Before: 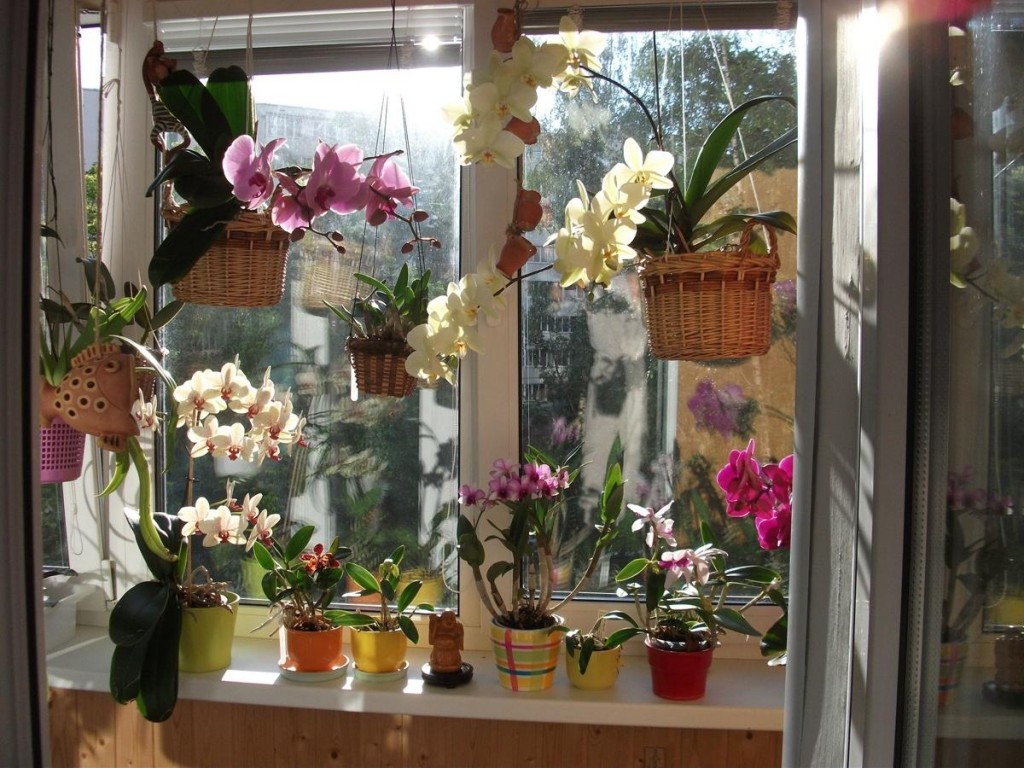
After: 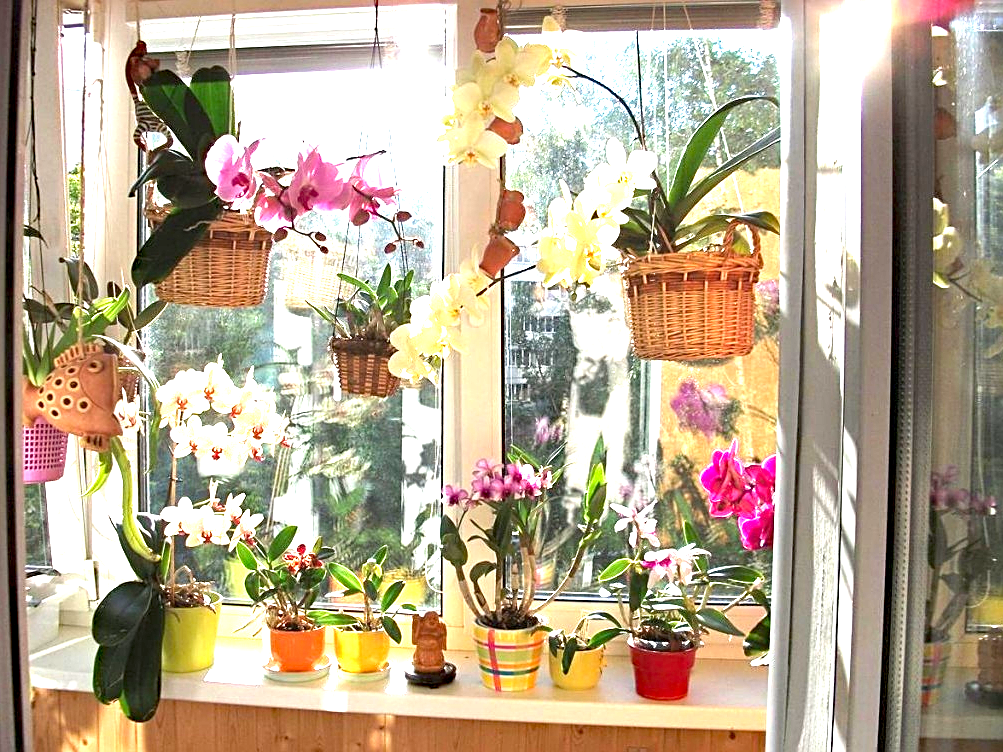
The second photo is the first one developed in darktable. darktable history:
crop: left 1.693%, right 0.268%, bottom 1.956%
exposure: exposure 2.243 EV, compensate highlight preservation false
haze removal: compatibility mode true, adaptive false
sharpen: on, module defaults
